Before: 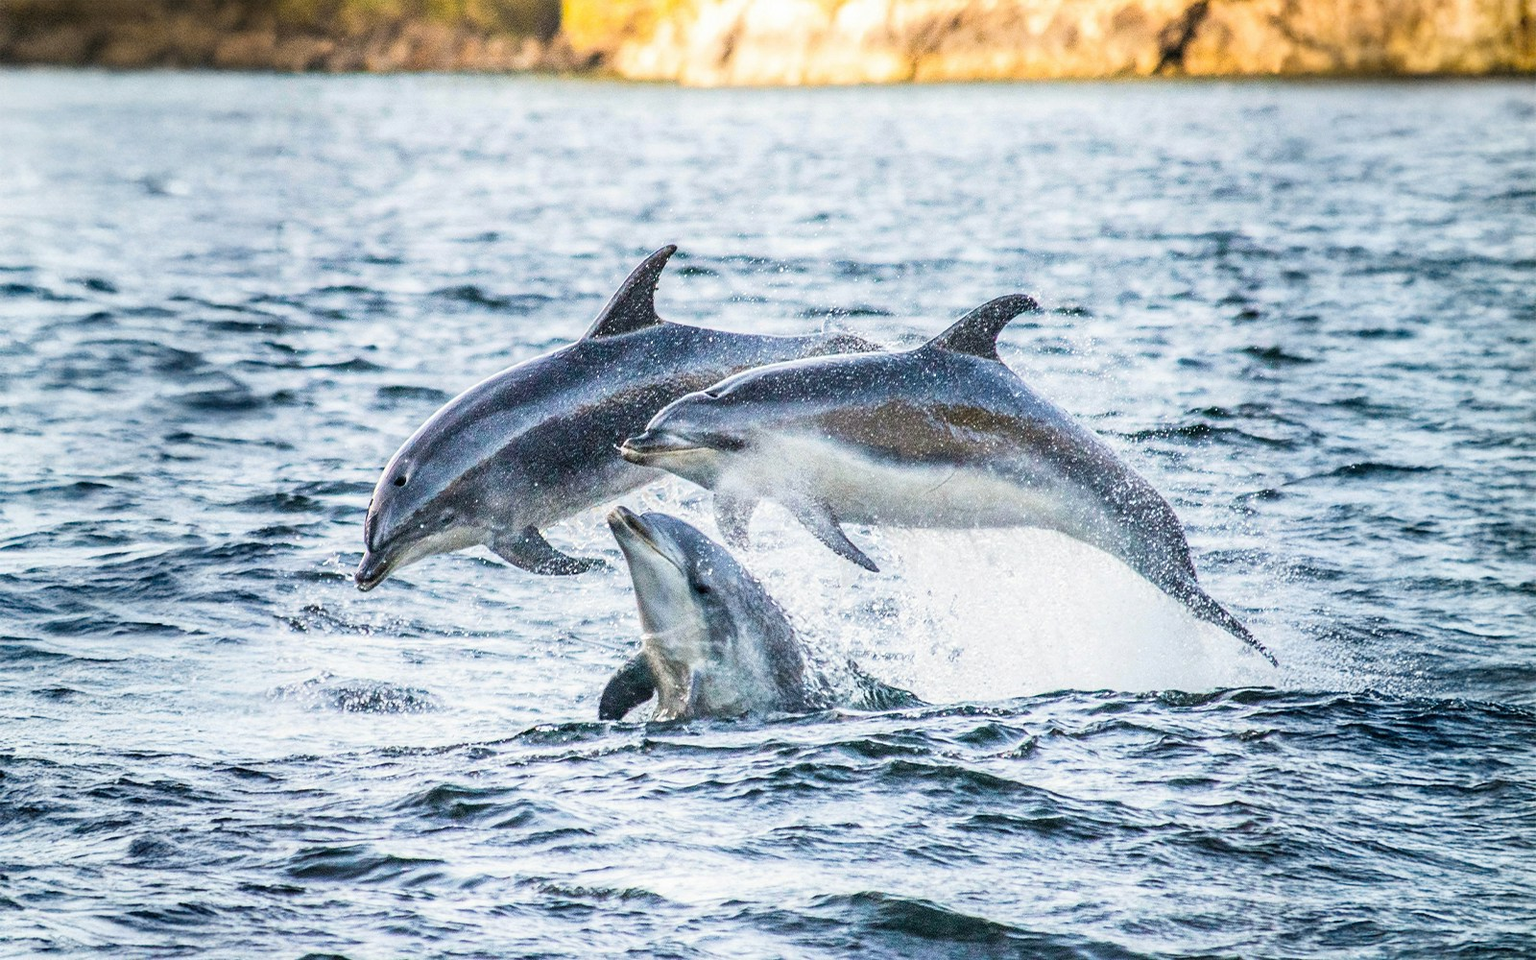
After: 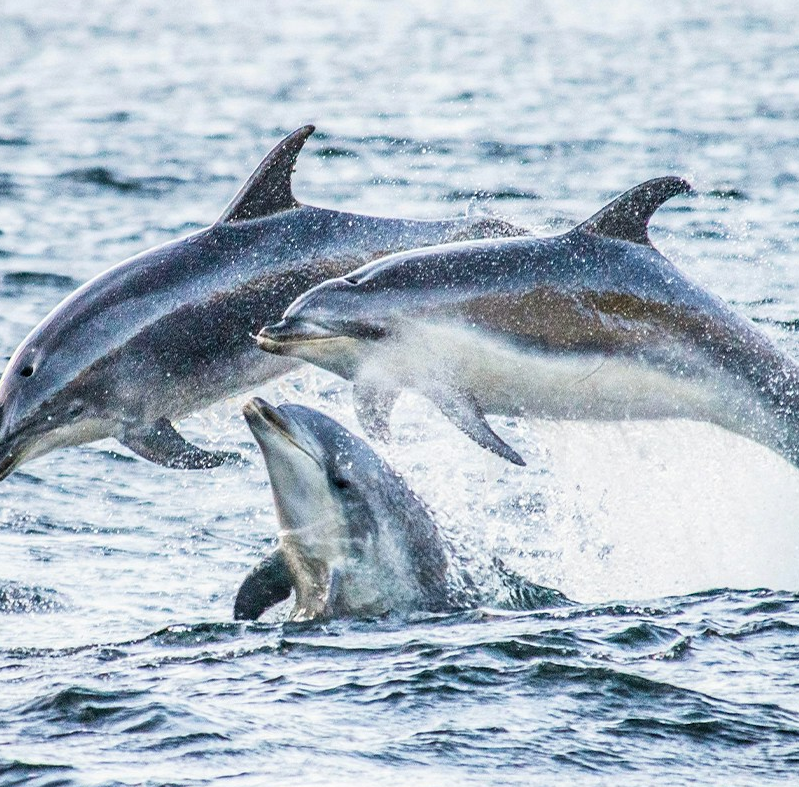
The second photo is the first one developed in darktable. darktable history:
crop and rotate: angle 0.02°, left 24.397%, top 13.06%, right 25.619%, bottom 8.148%
